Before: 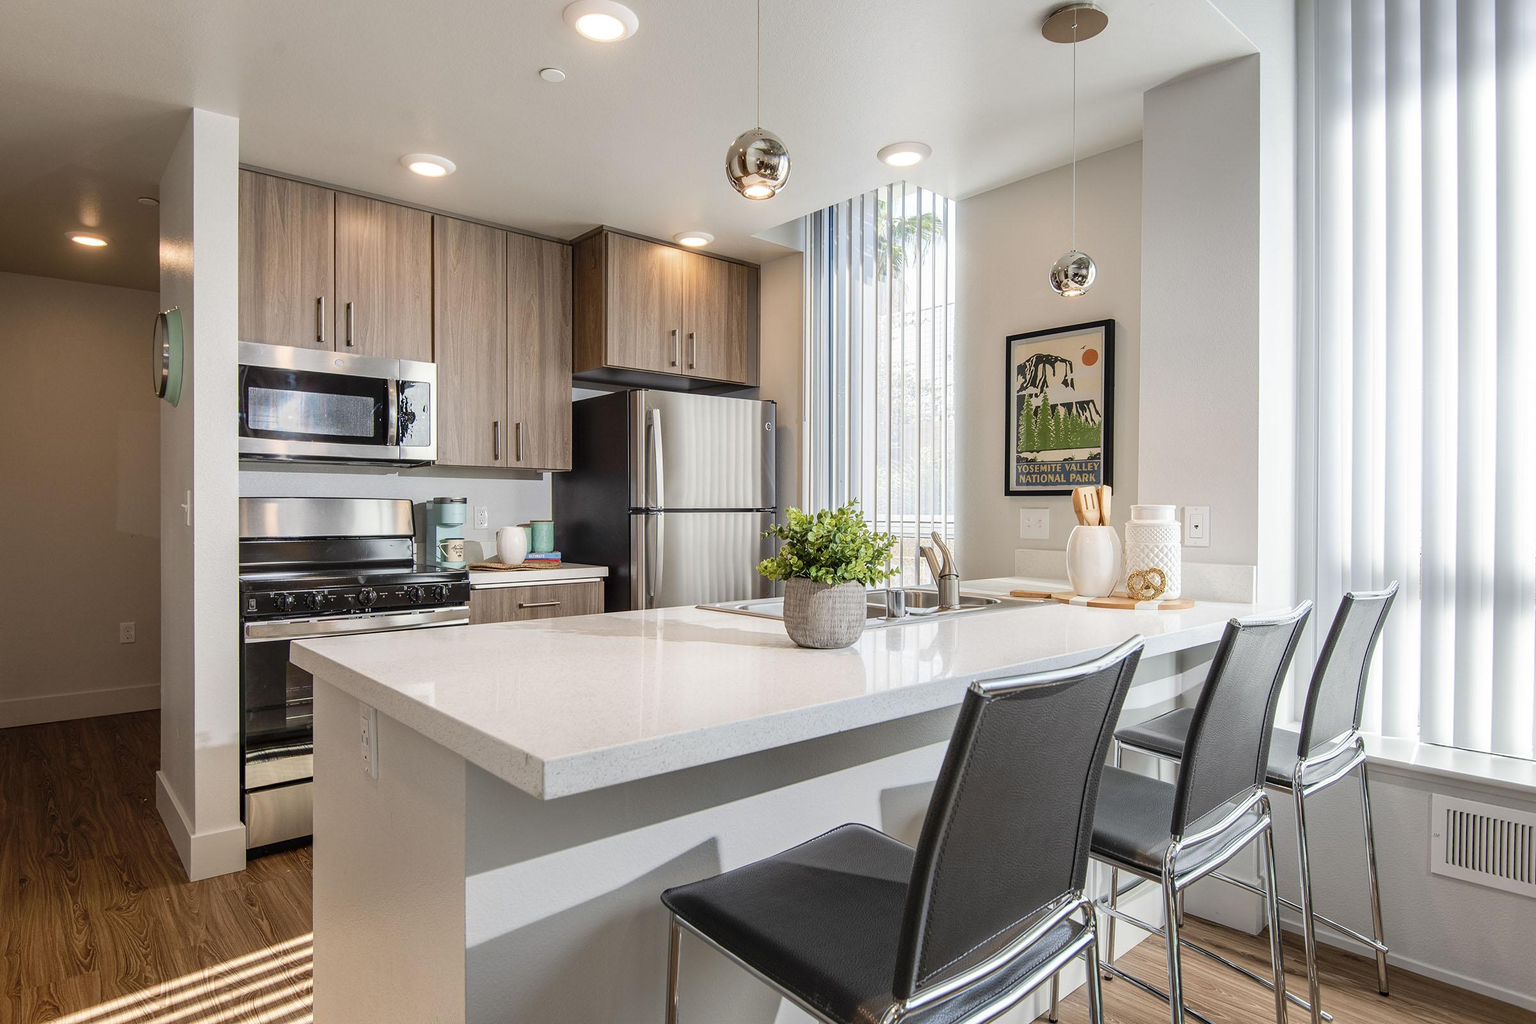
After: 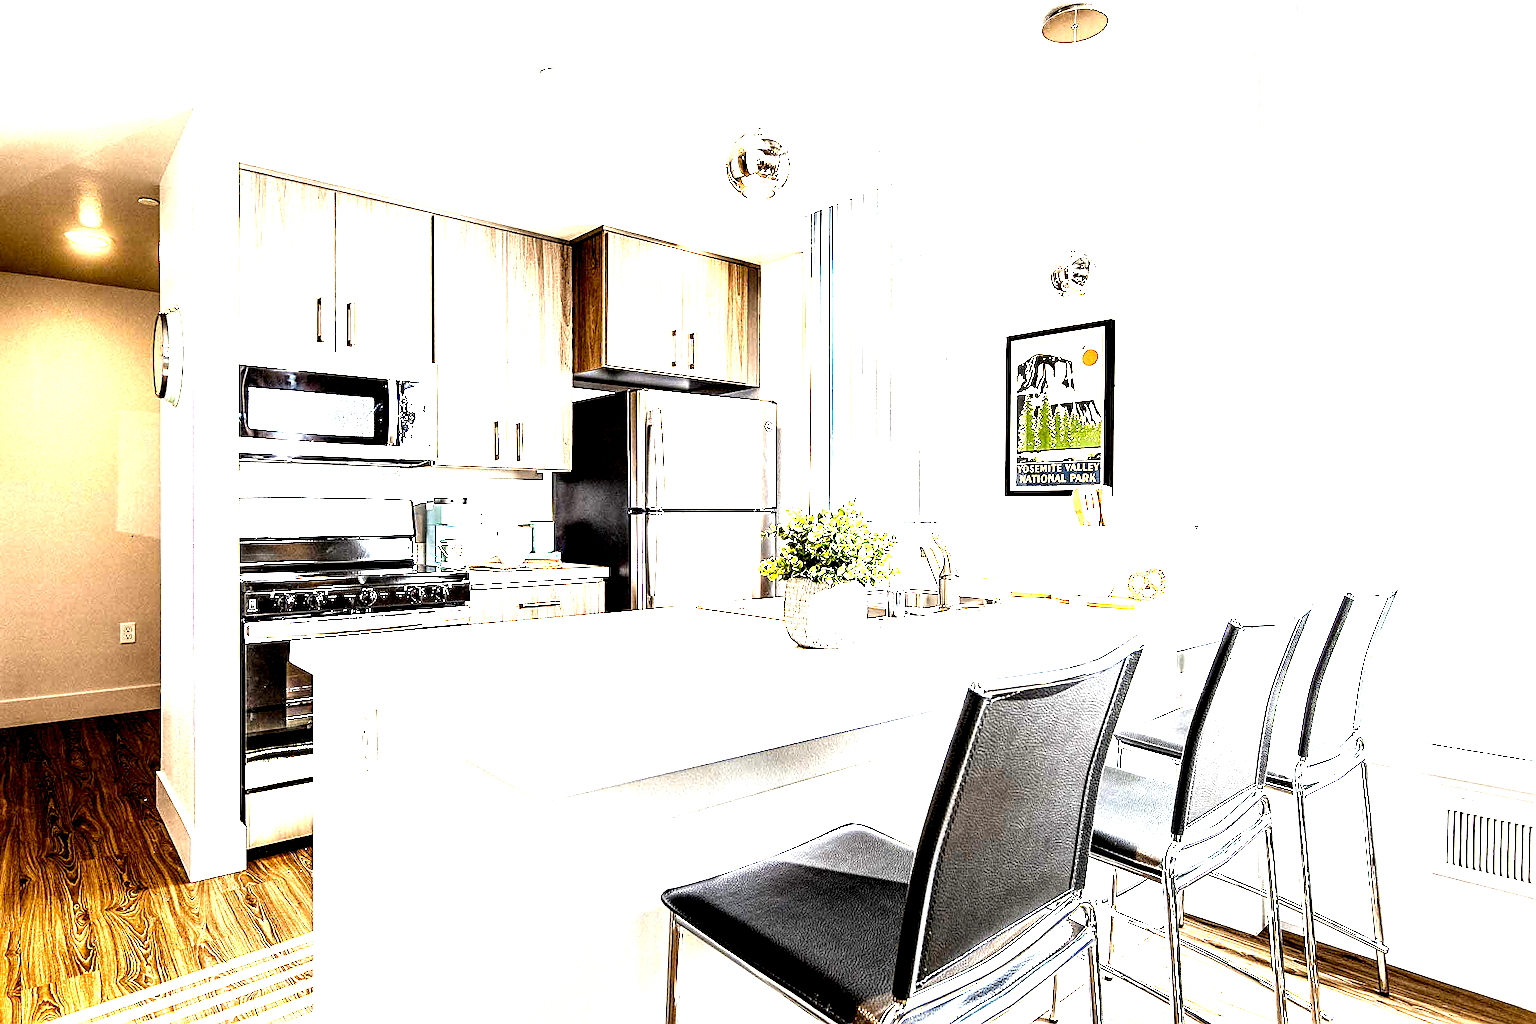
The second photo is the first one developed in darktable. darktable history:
color contrast: green-magenta contrast 0.8, blue-yellow contrast 1.1, unbound 0
sharpen: on, module defaults
exposure: black level correction 0, exposure 0.2 EV, compensate exposure bias true, compensate highlight preservation false
local contrast: shadows 185%, detail 225%
